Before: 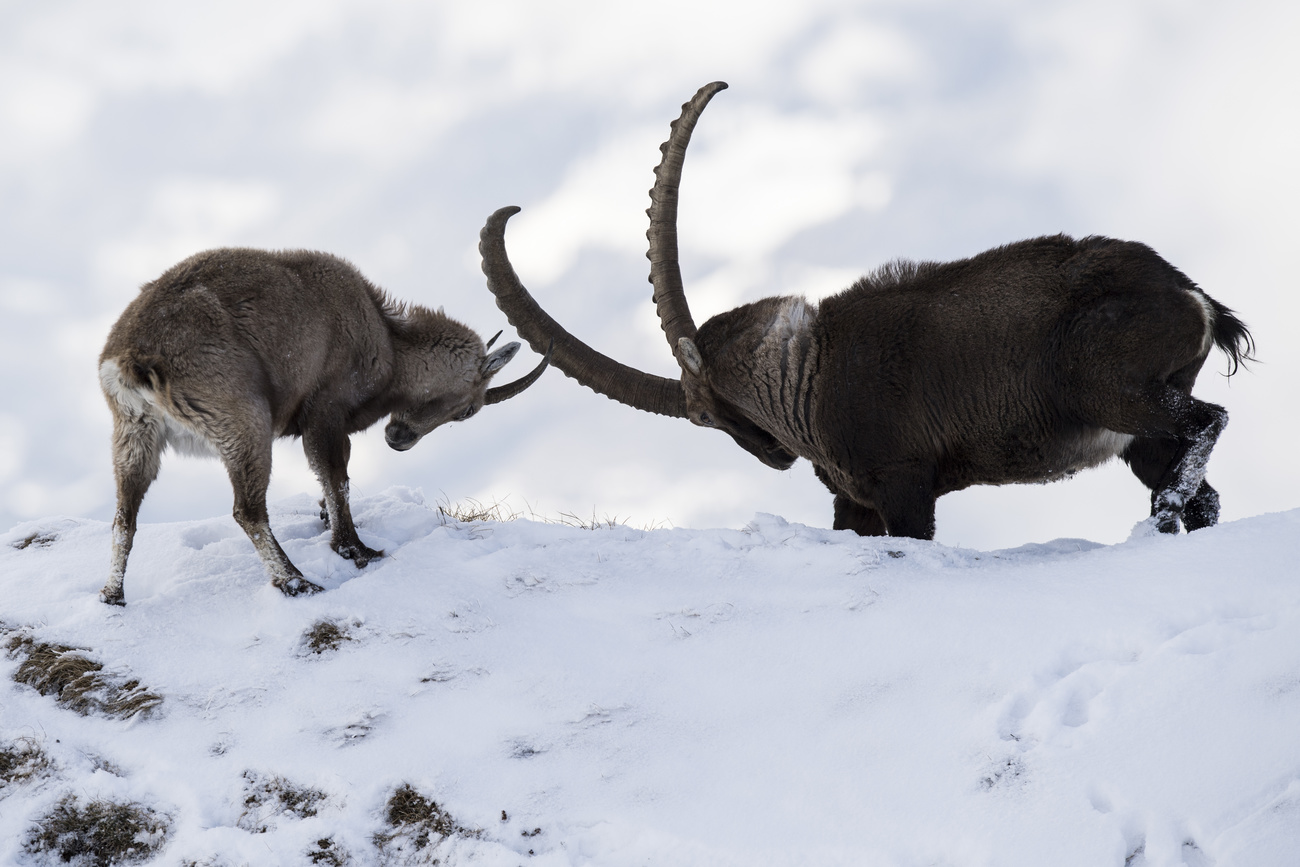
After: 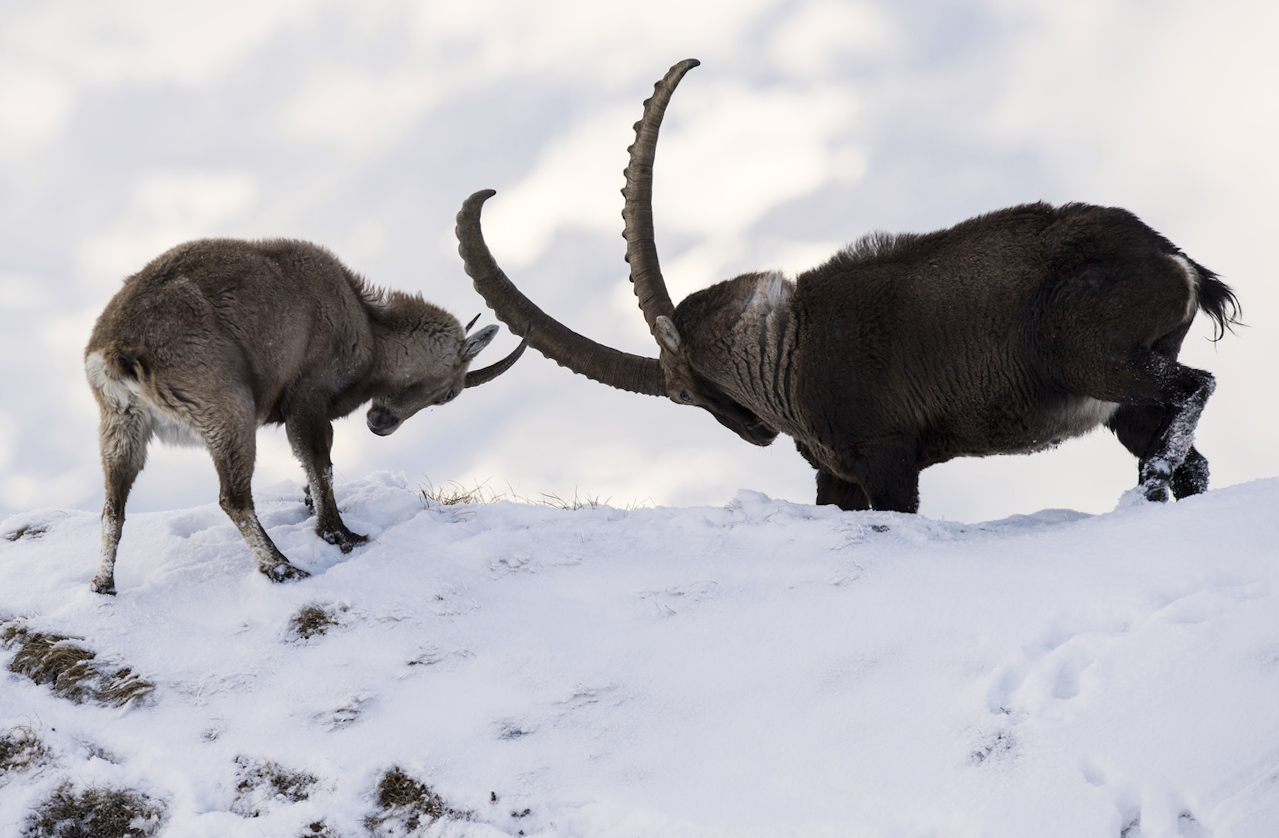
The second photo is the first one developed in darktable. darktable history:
color correction: highlights a* 0.816, highlights b* 2.78, saturation 1.1
rotate and perspective: rotation -1.32°, lens shift (horizontal) -0.031, crop left 0.015, crop right 0.985, crop top 0.047, crop bottom 0.982
